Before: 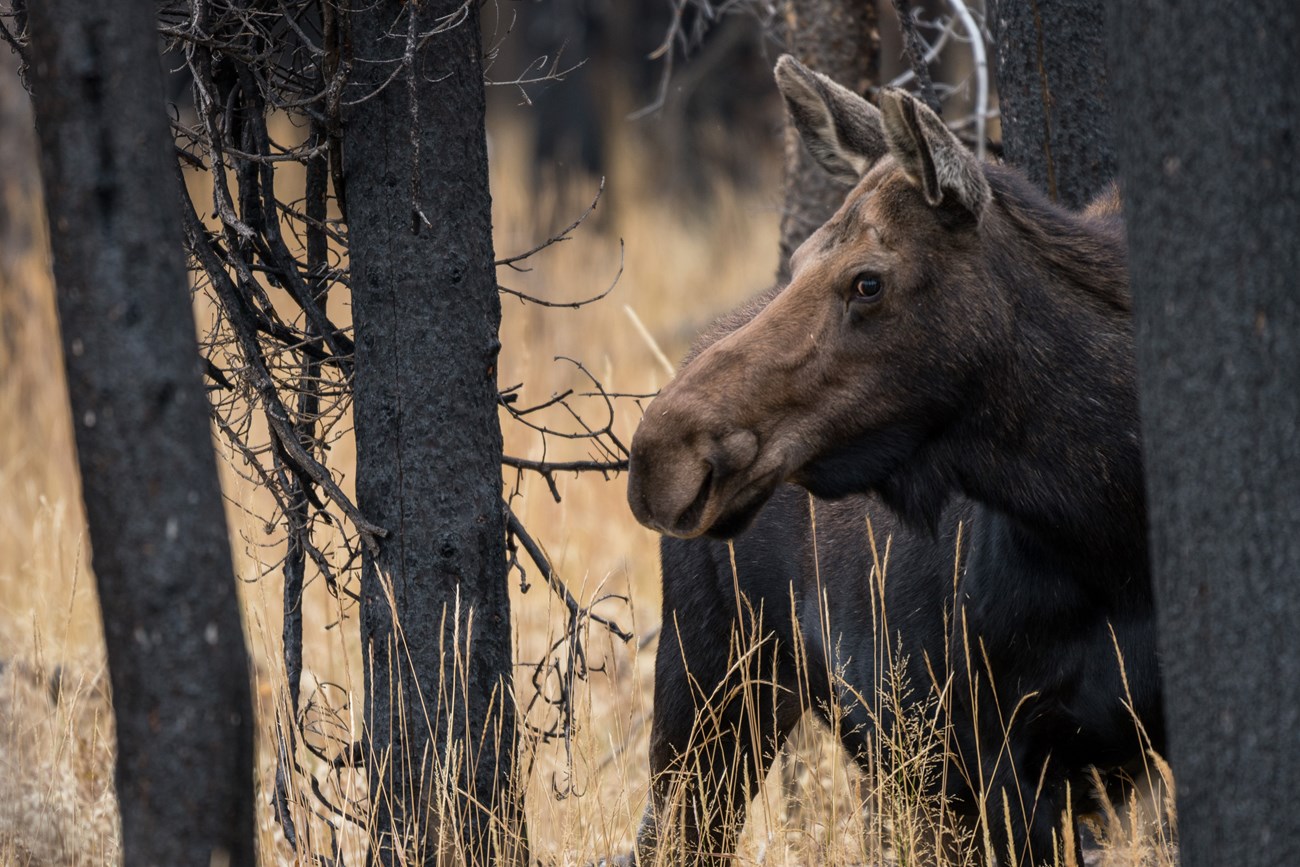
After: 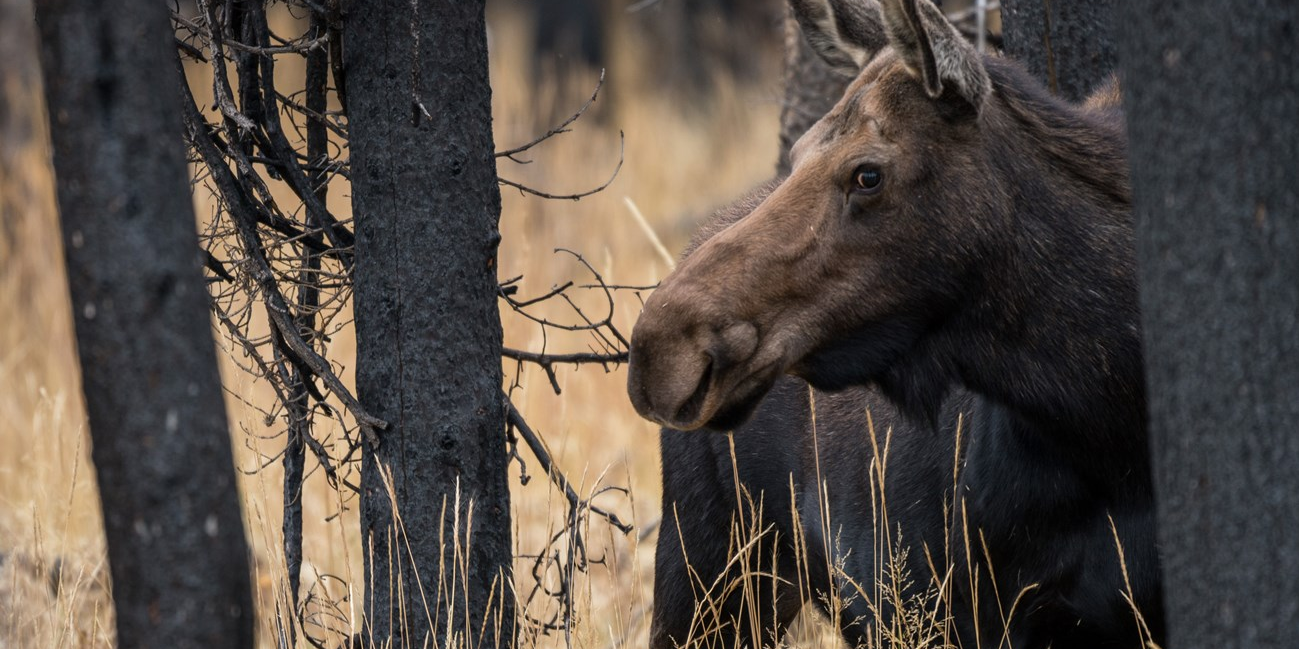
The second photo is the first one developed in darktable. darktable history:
crop and rotate: top 12.546%, bottom 12.564%
